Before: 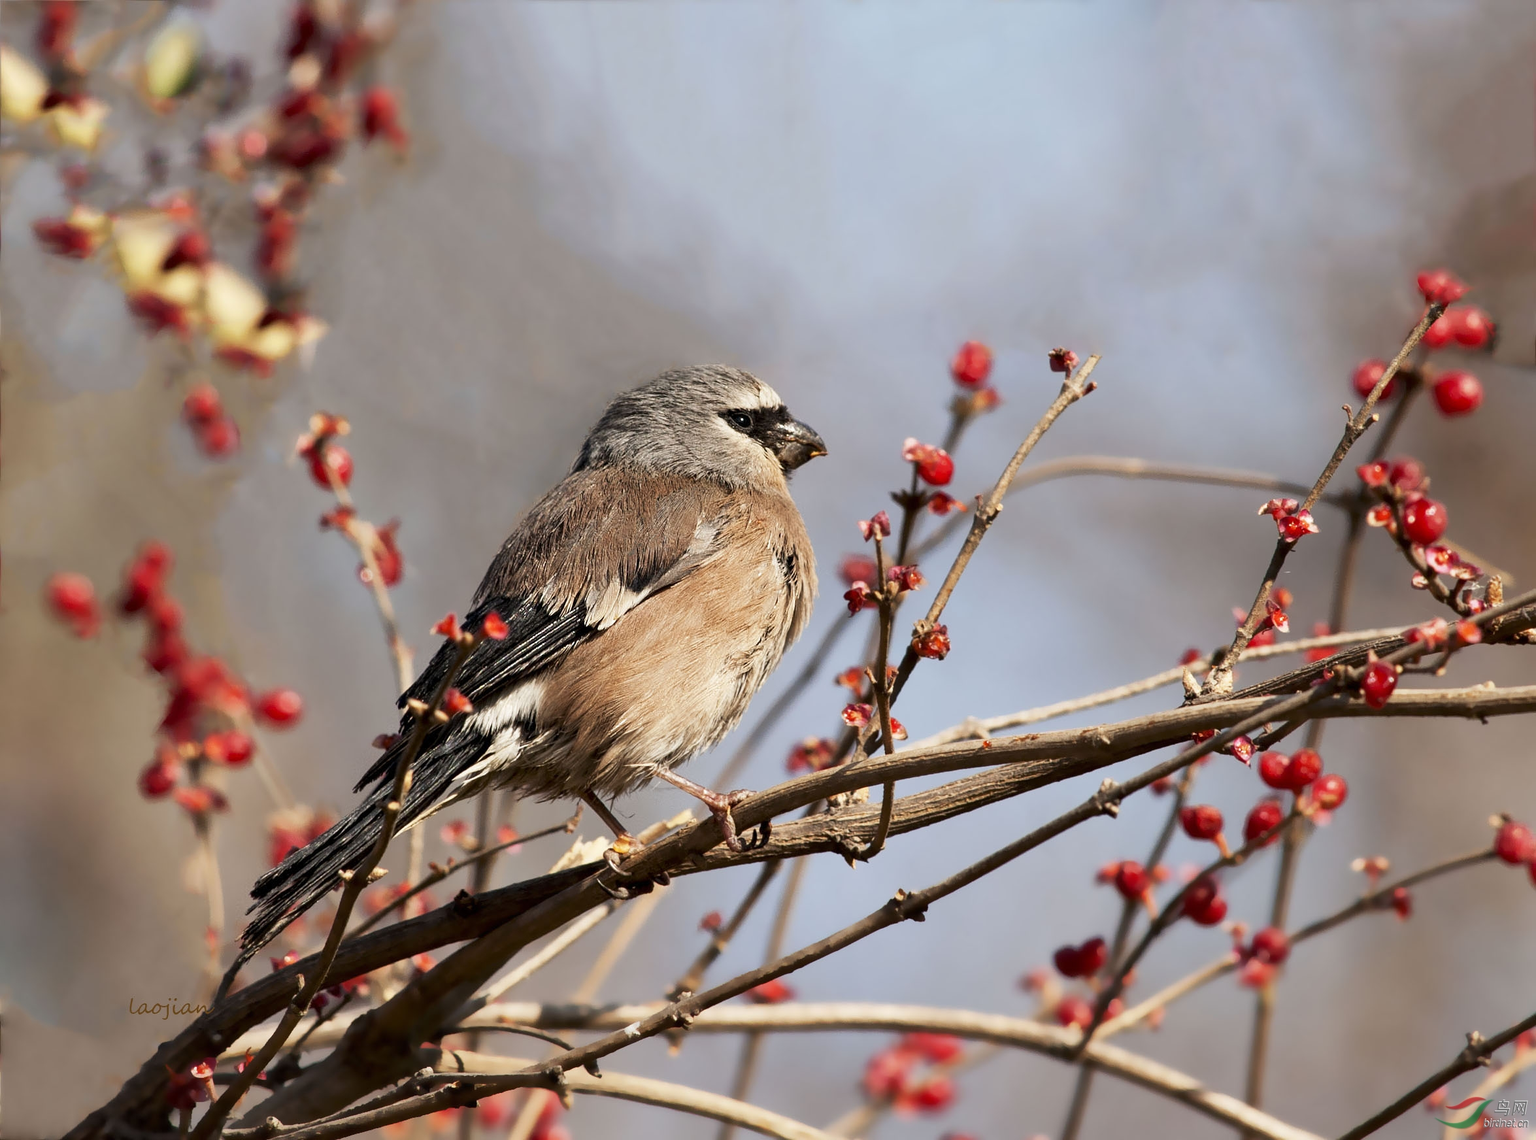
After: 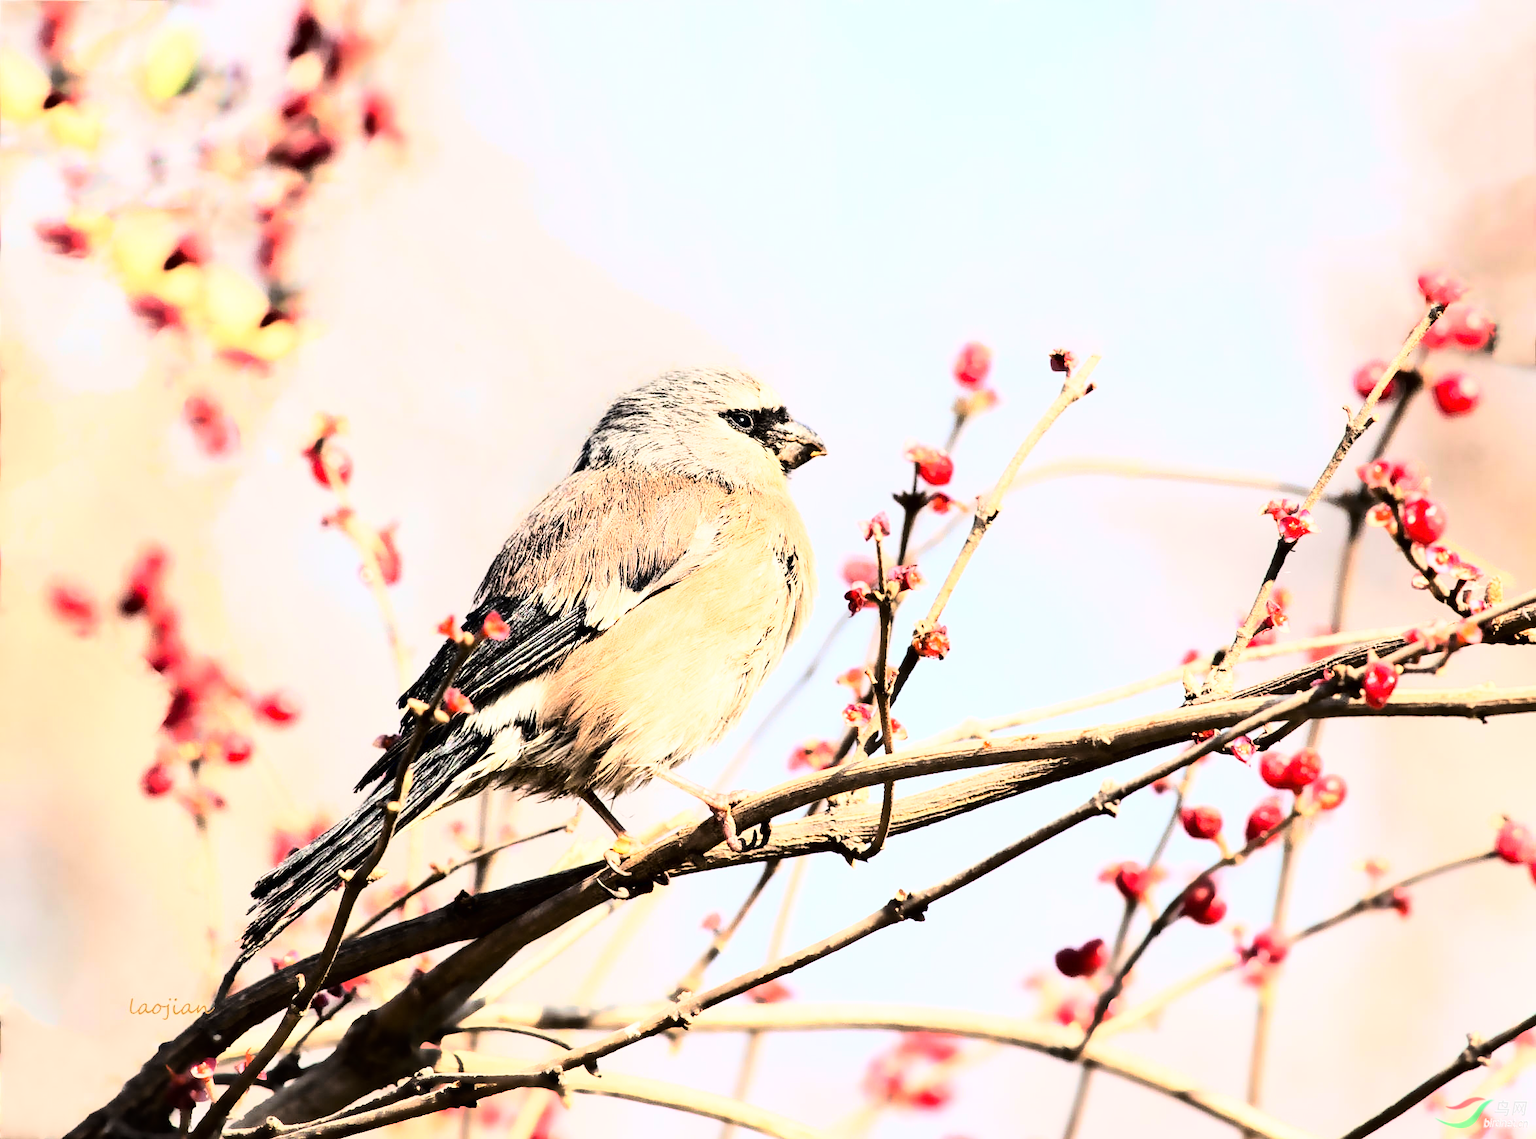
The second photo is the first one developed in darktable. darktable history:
base curve: curves: ch0 [(0, 0) (0.007, 0.004) (0.027, 0.03) (0.046, 0.07) (0.207, 0.54) (0.442, 0.872) (0.673, 0.972) (1, 1)]
tone equalizer: -7 EV 0.158 EV, -6 EV 0.62 EV, -5 EV 1.17 EV, -4 EV 1.31 EV, -3 EV 1.13 EV, -2 EV 0.6 EV, -1 EV 0.148 EV, edges refinement/feathering 500, mask exposure compensation -1.57 EV, preserve details no
